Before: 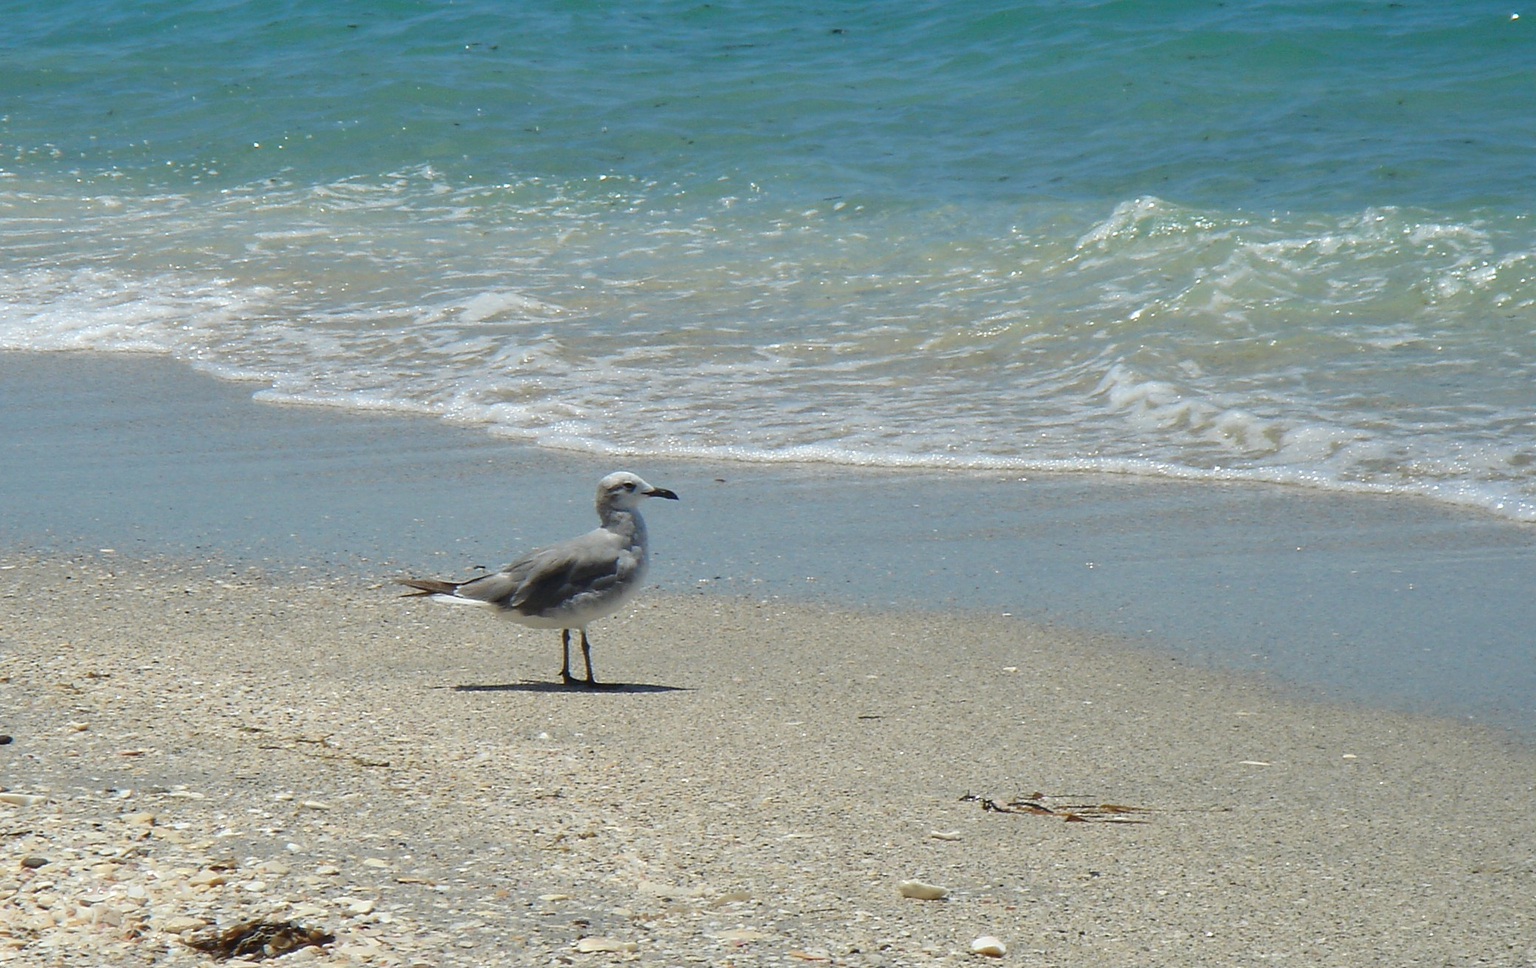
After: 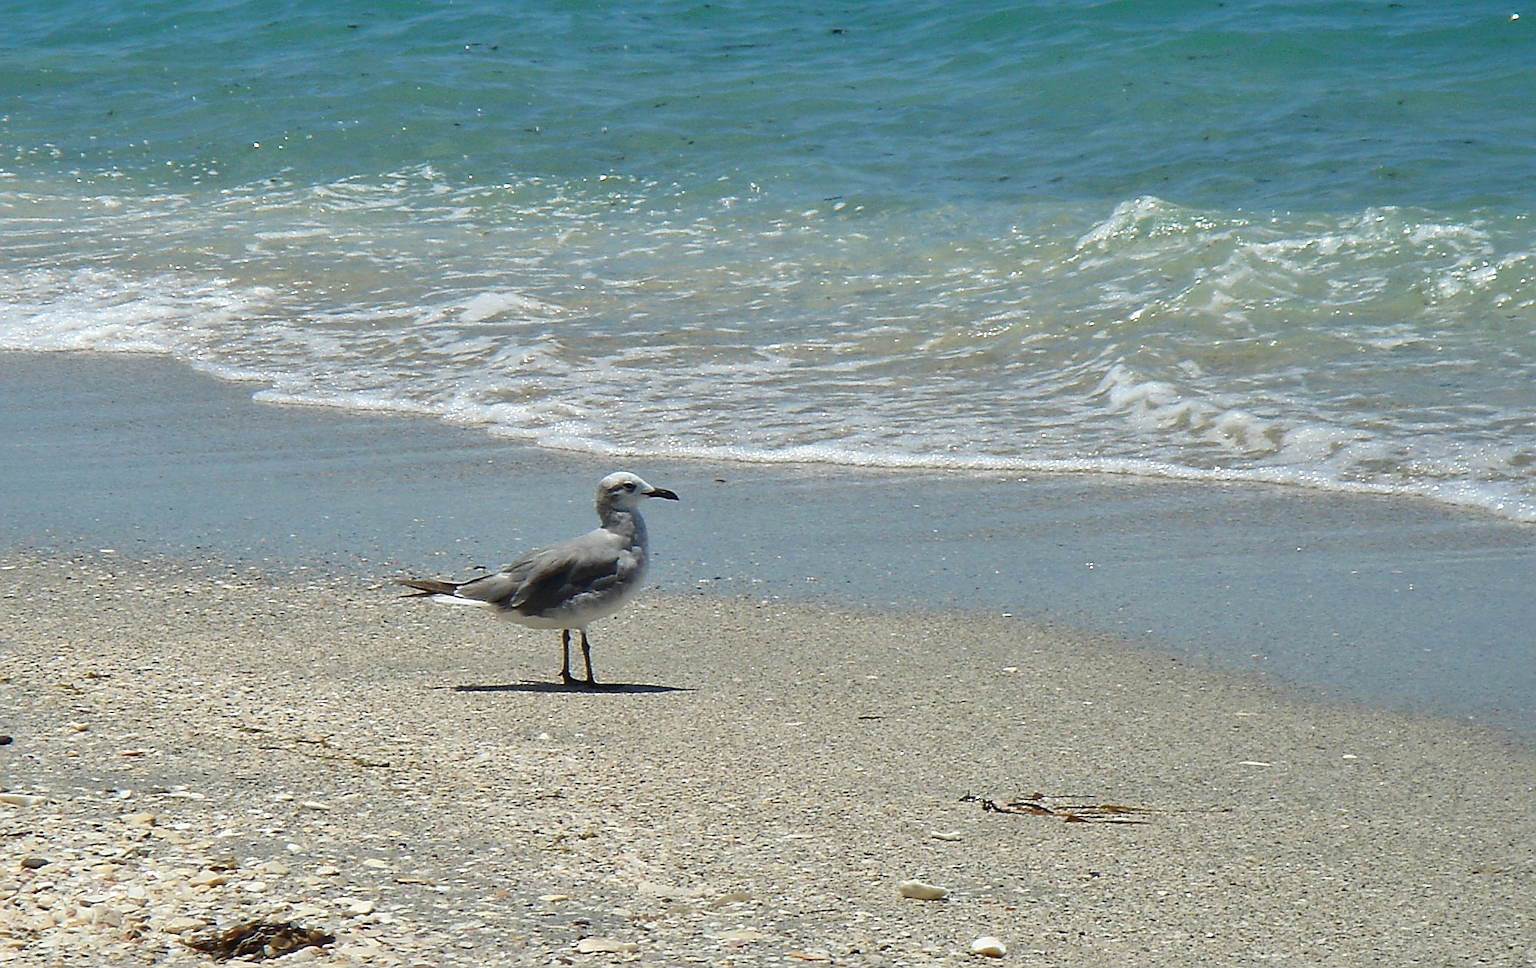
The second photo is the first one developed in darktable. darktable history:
local contrast: mode bilateral grid, contrast 19, coarseness 49, detail 132%, midtone range 0.2
exposure: black level correction 0.001, compensate highlight preservation false
sharpen: on, module defaults
